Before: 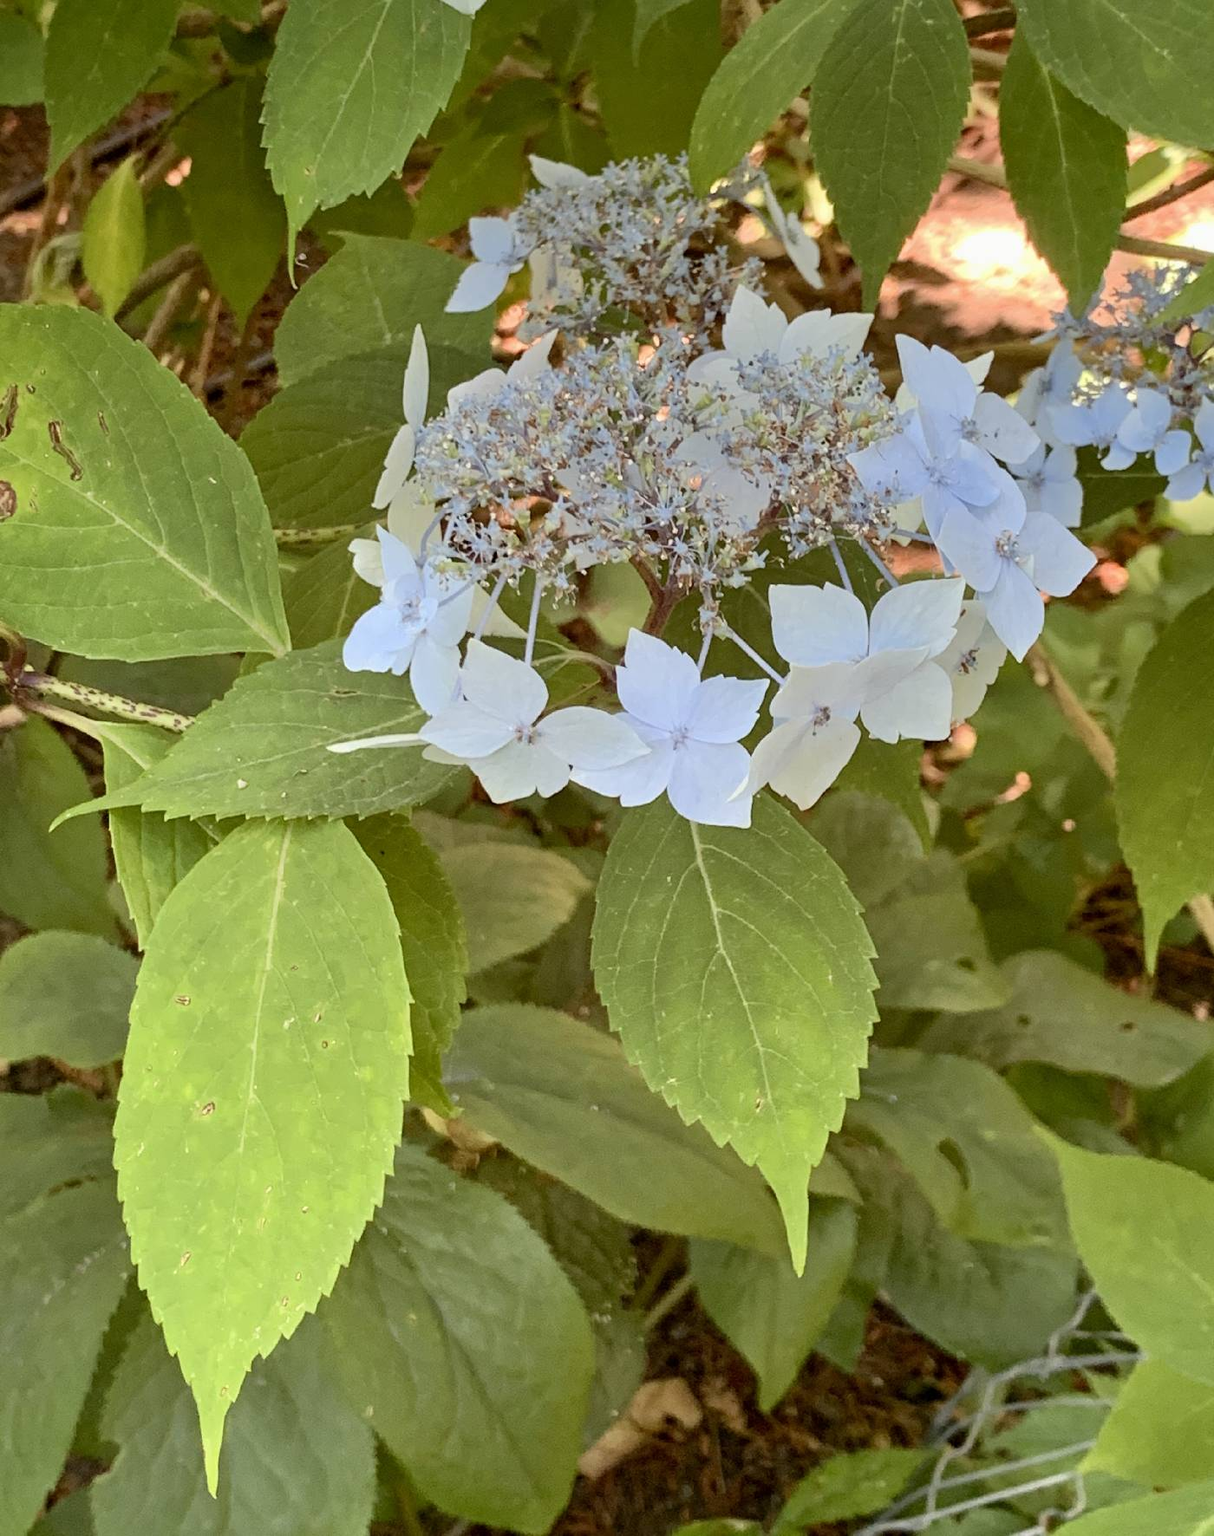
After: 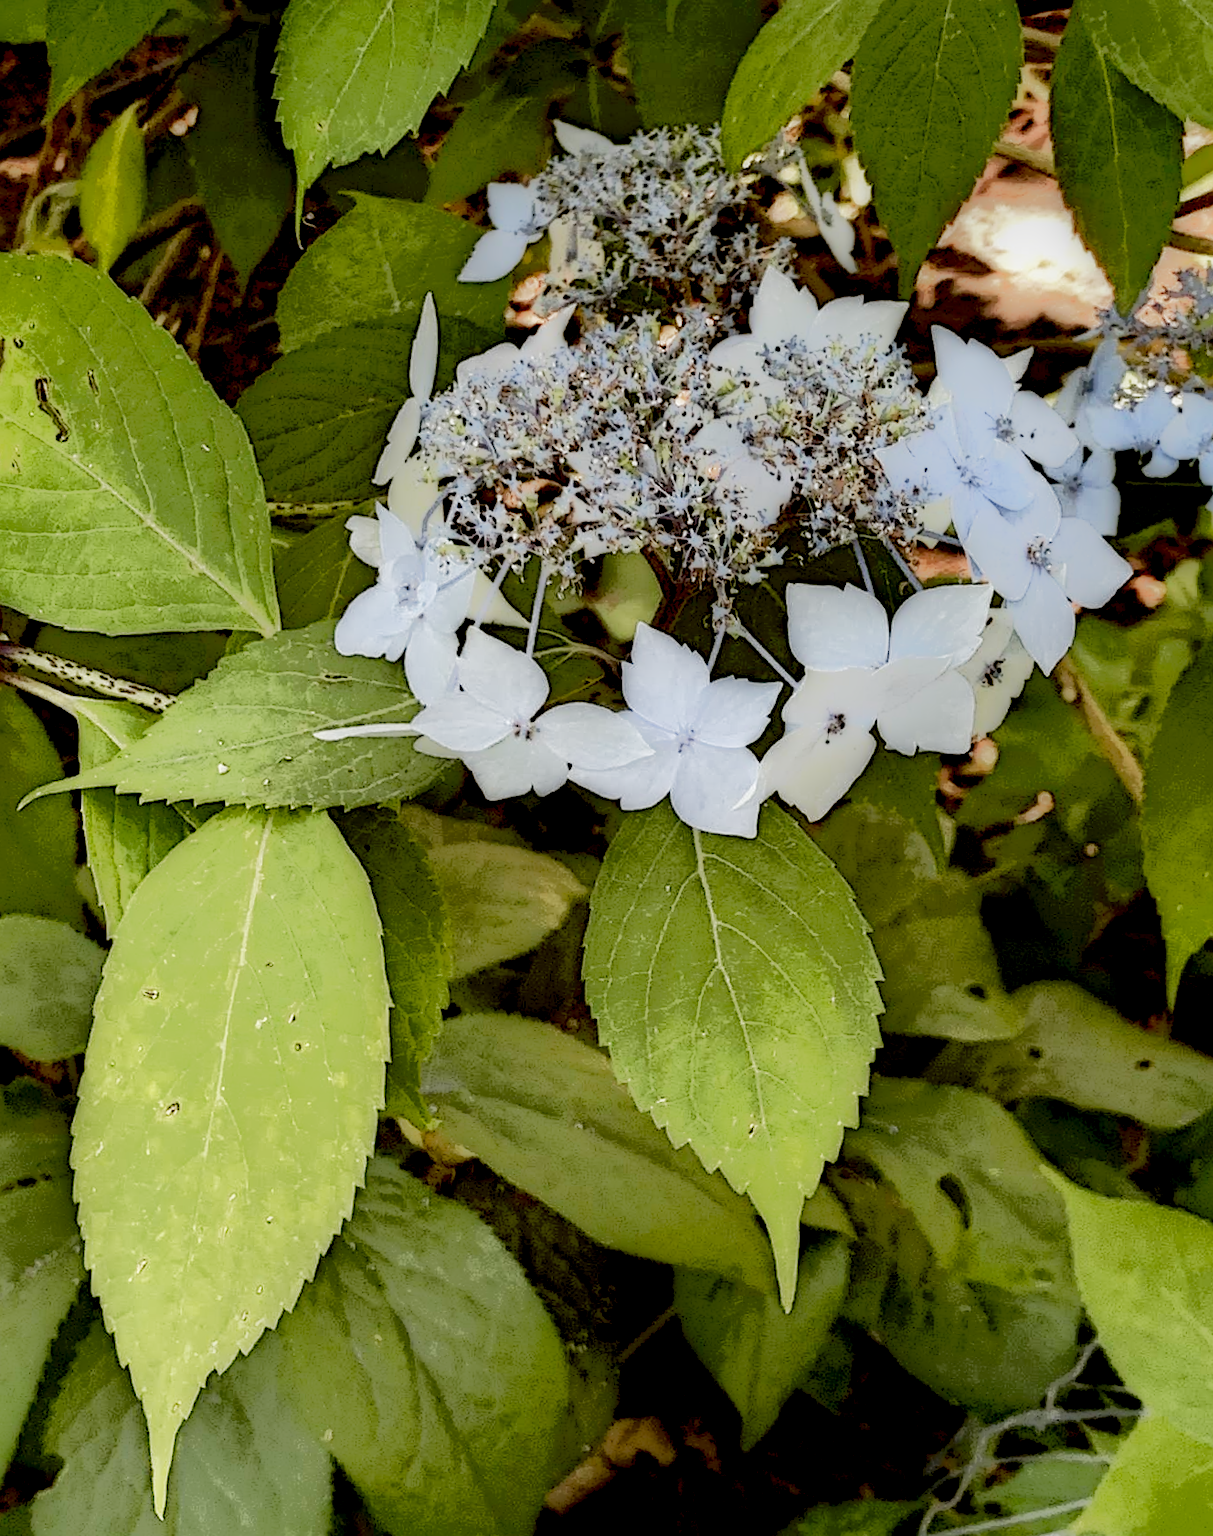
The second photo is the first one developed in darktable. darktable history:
local contrast: highlights 1%, shadows 247%, detail 164%, midtone range 0.006
base curve: curves: ch0 [(0, 0) (0.028, 0.03) (0.121, 0.232) (0.46, 0.748) (0.859, 0.968) (1, 1)], preserve colors none
crop and rotate: angle -2.47°
sharpen: on, module defaults
